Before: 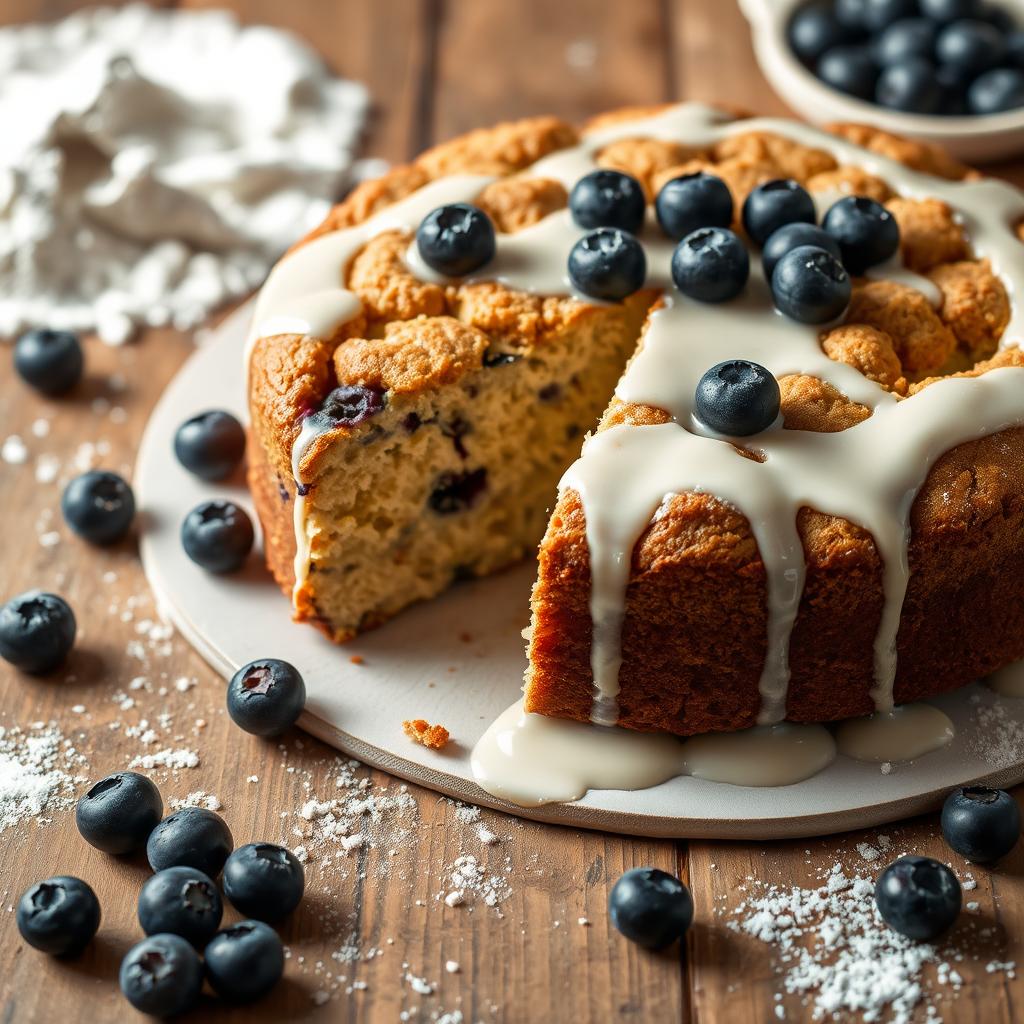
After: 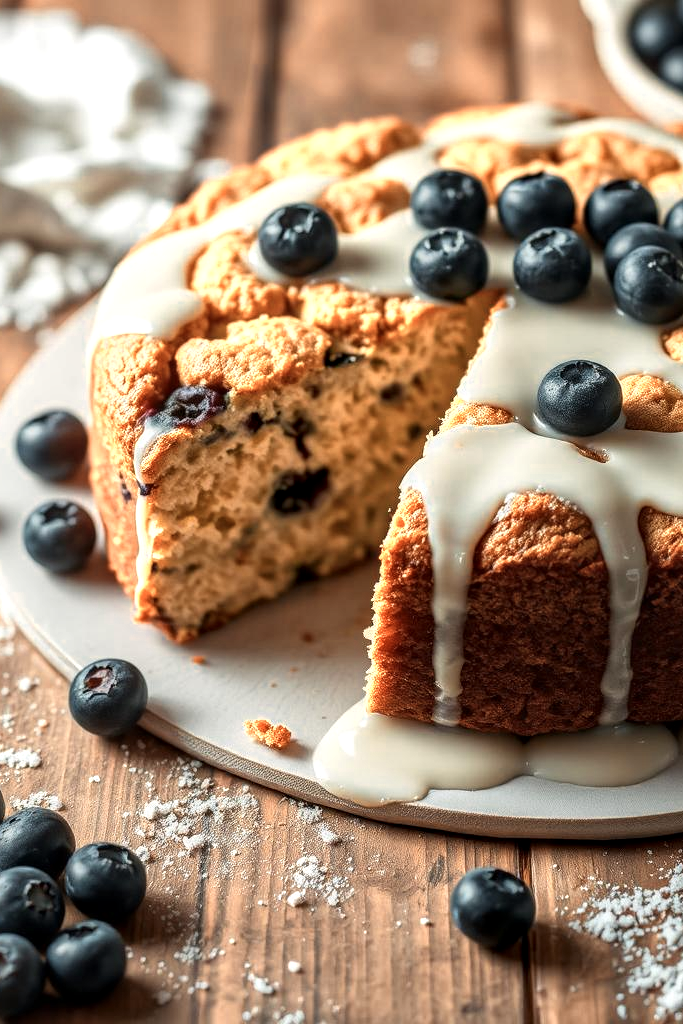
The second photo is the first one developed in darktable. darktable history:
crop and rotate: left 15.446%, right 17.836%
local contrast: on, module defaults
color zones: curves: ch0 [(0.018, 0.548) (0.224, 0.64) (0.425, 0.447) (0.675, 0.575) (0.732, 0.579)]; ch1 [(0.066, 0.487) (0.25, 0.5) (0.404, 0.43) (0.75, 0.421) (0.956, 0.421)]; ch2 [(0.044, 0.561) (0.215, 0.465) (0.399, 0.544) (0.465, 0.548) (0.614, 0.447) (0.724, 0.43) (0.882, 0.623) (0.956, 0.632)]
